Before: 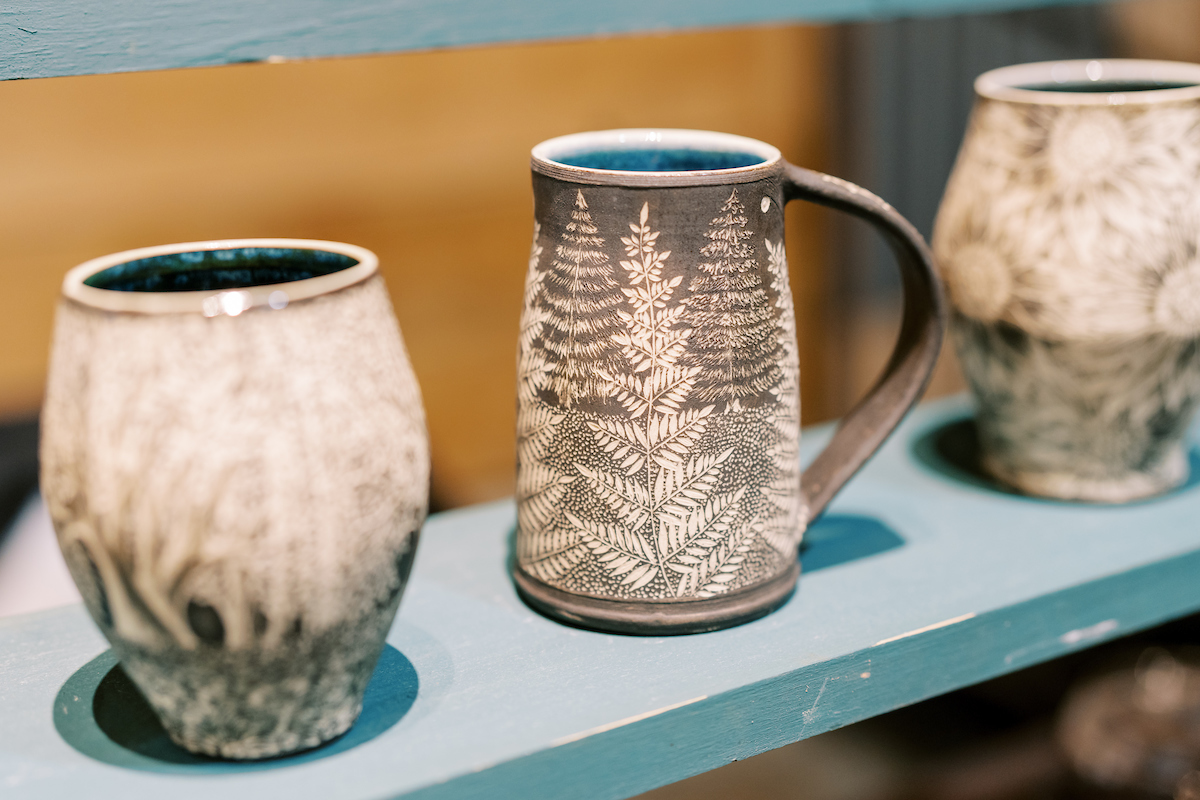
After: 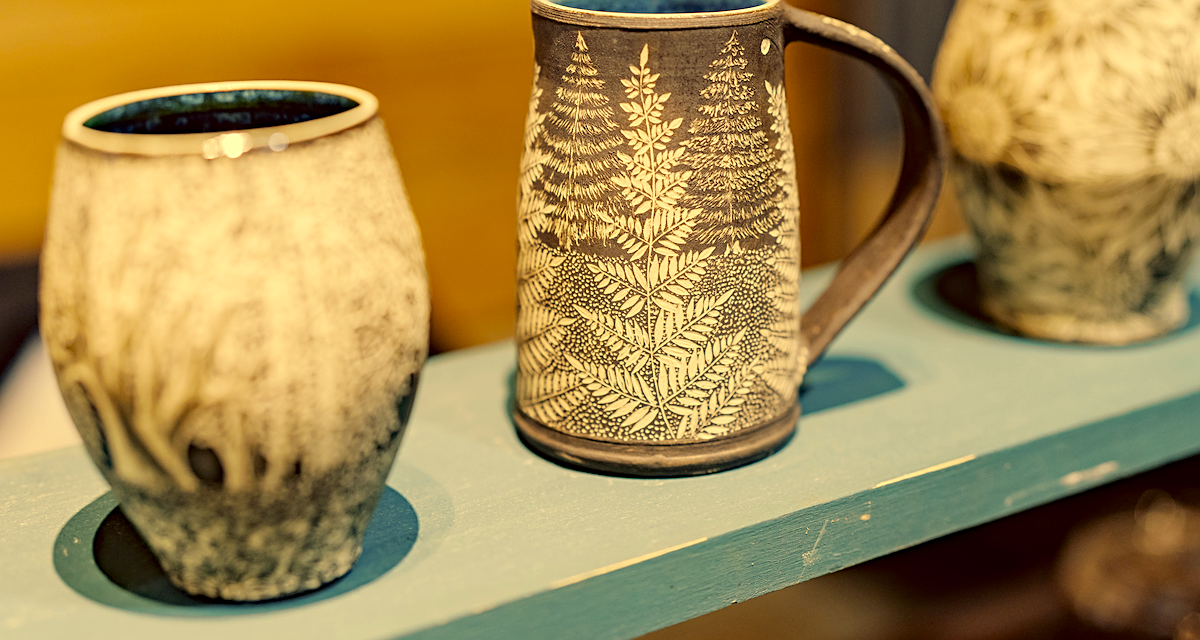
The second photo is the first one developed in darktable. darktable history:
exposure: compensate highlight preservation false
color correction: highlights a* -0.482, highlights b* 40, shadows a* 9.8, shadows b* -0.161
haze removal: strength 0.29, distance 0.25, compatibility mode true, adaptive false
crop and rotate: top 19.998%
sharpen: on, module defaults
